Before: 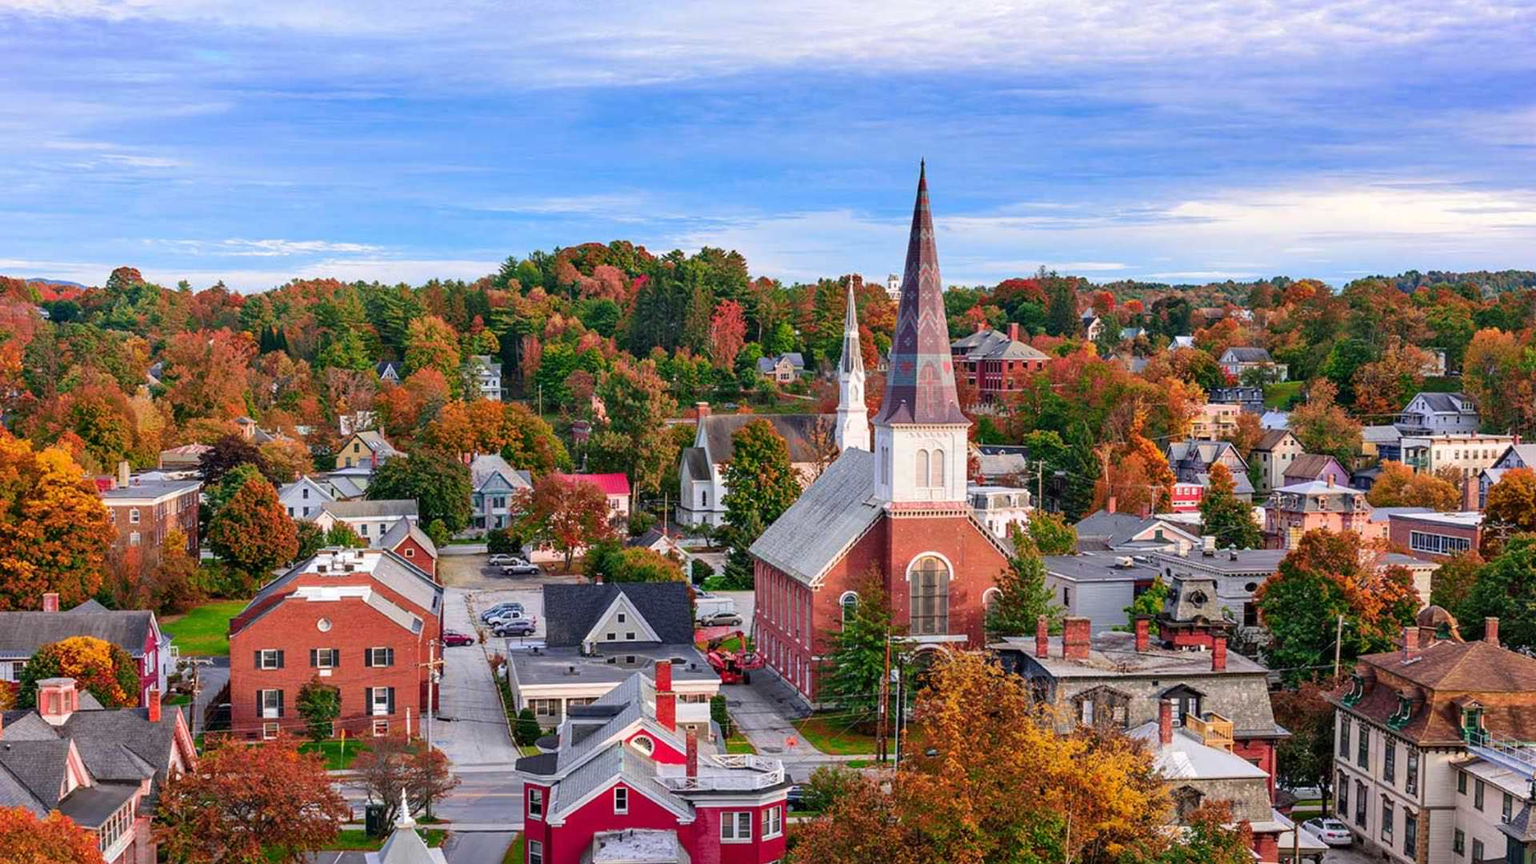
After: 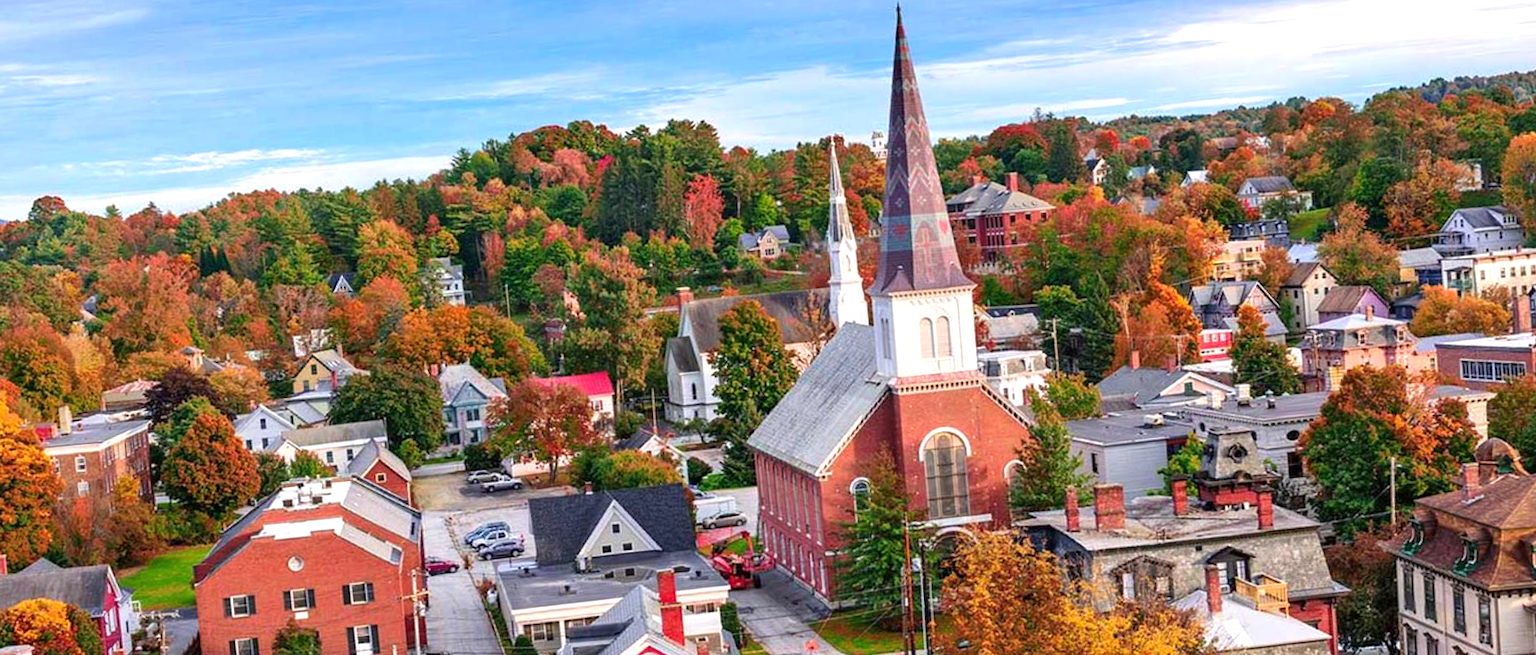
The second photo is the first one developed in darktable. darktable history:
crop and rotate: left 1.814%, top 12.818%, right 0.25%, bottom 9.225%
exposure: exposure 0.4 EV, compensate highlight preservation false
rotate and perspective: rotation -5°, crop left 0.05, crop right 0.952, crop top 0.11, crop bottom 0.89
